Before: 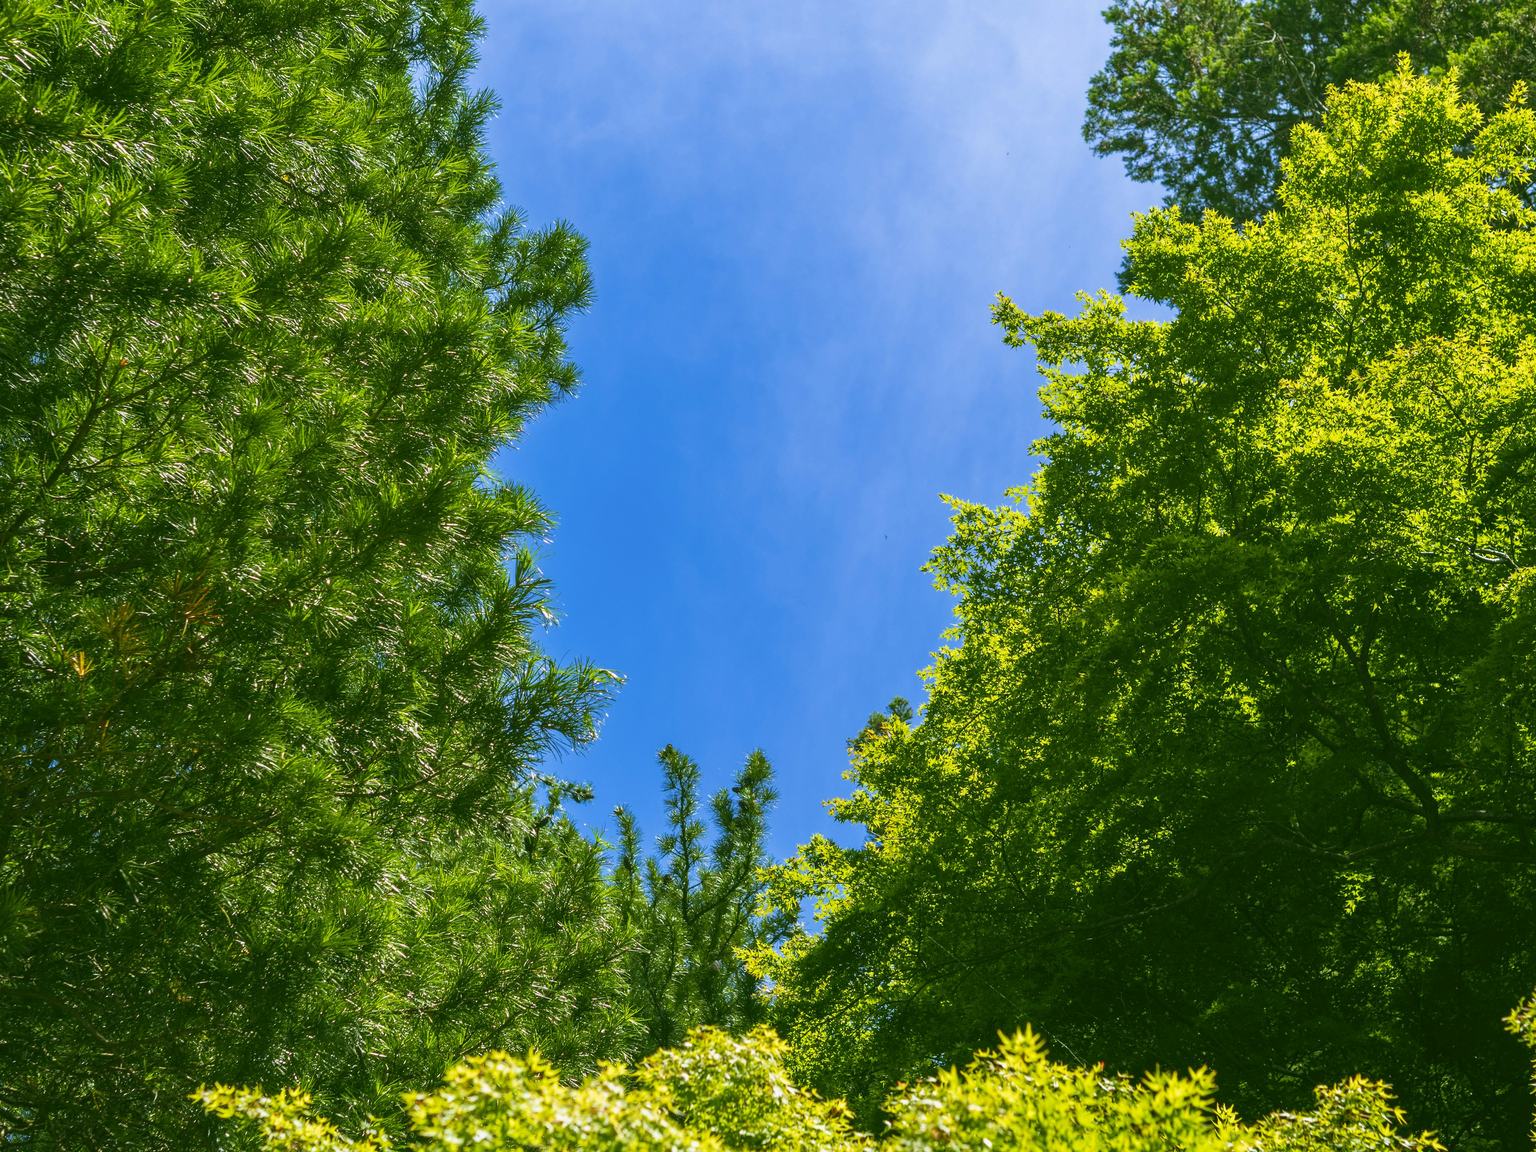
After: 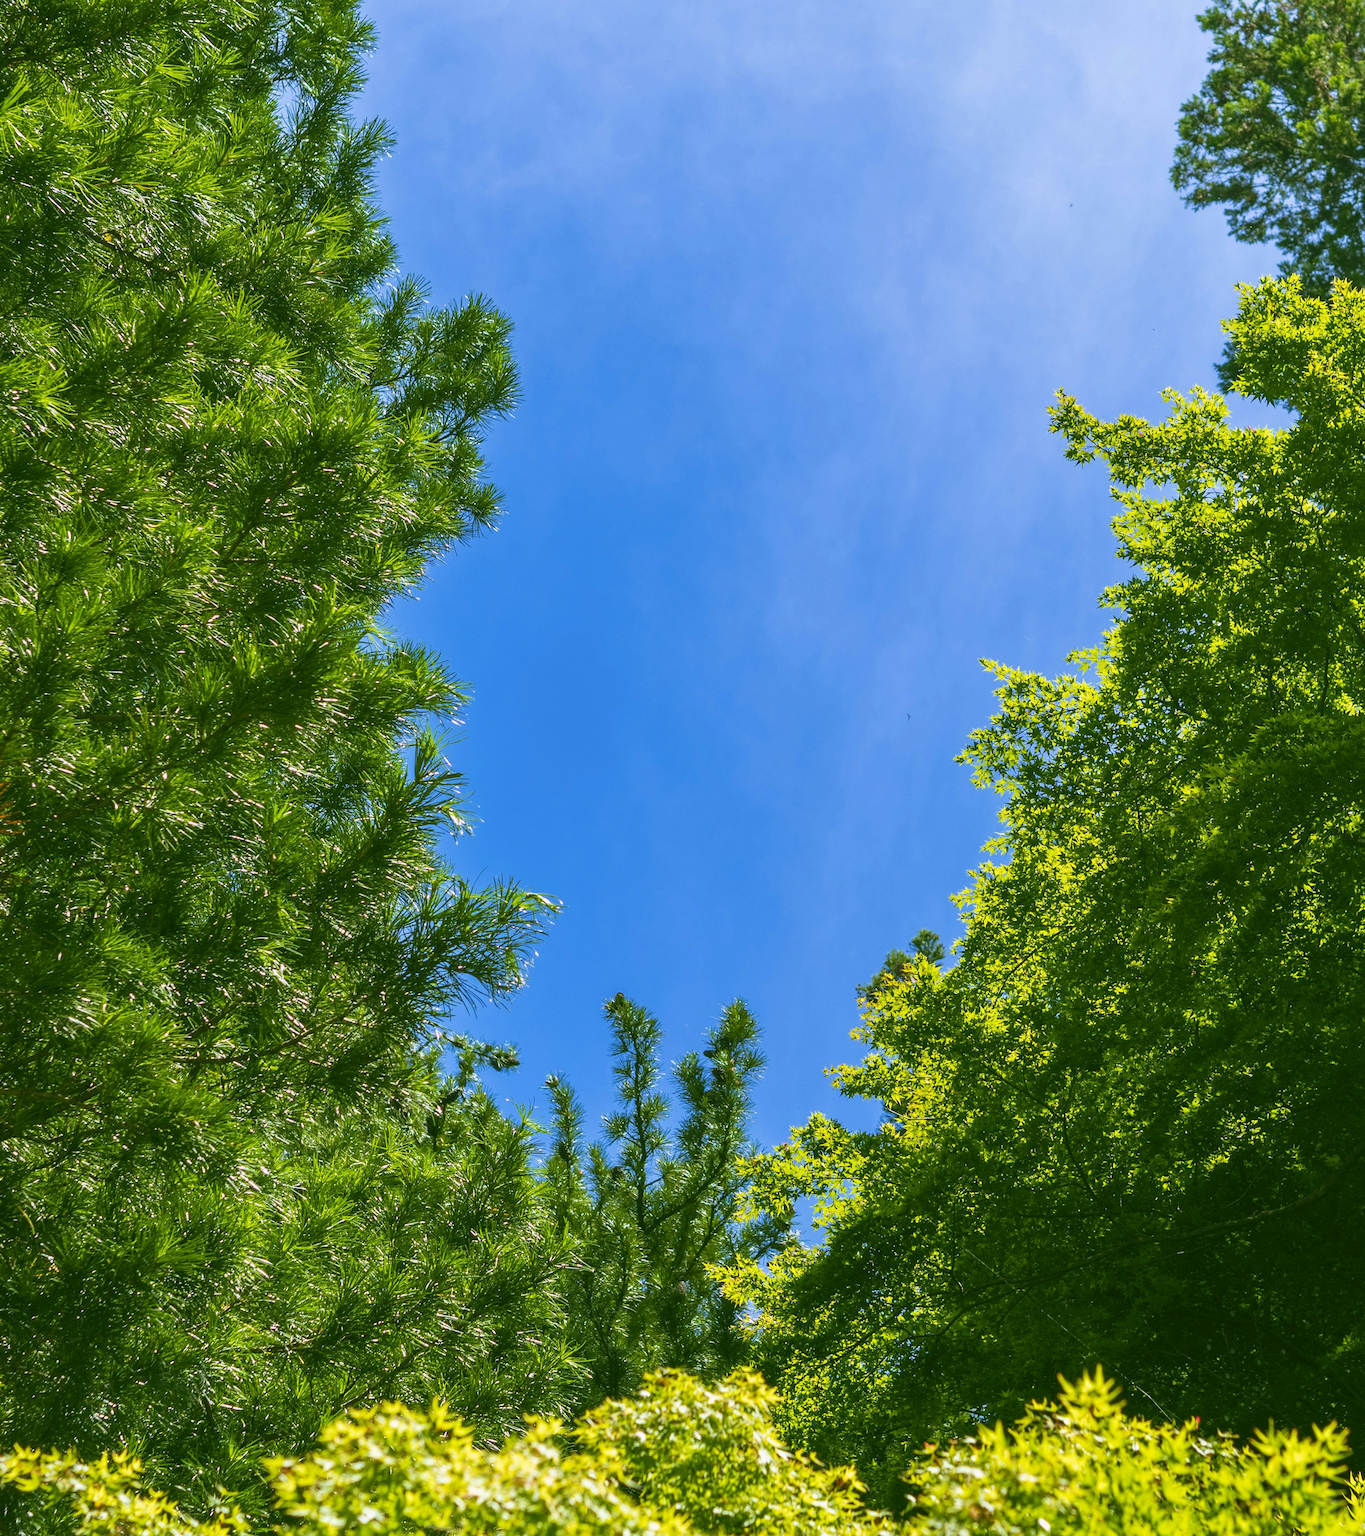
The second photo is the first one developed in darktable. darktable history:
crop and rotate: left 13.342%, right 19.991%
tone equalizer: on, module defaults
